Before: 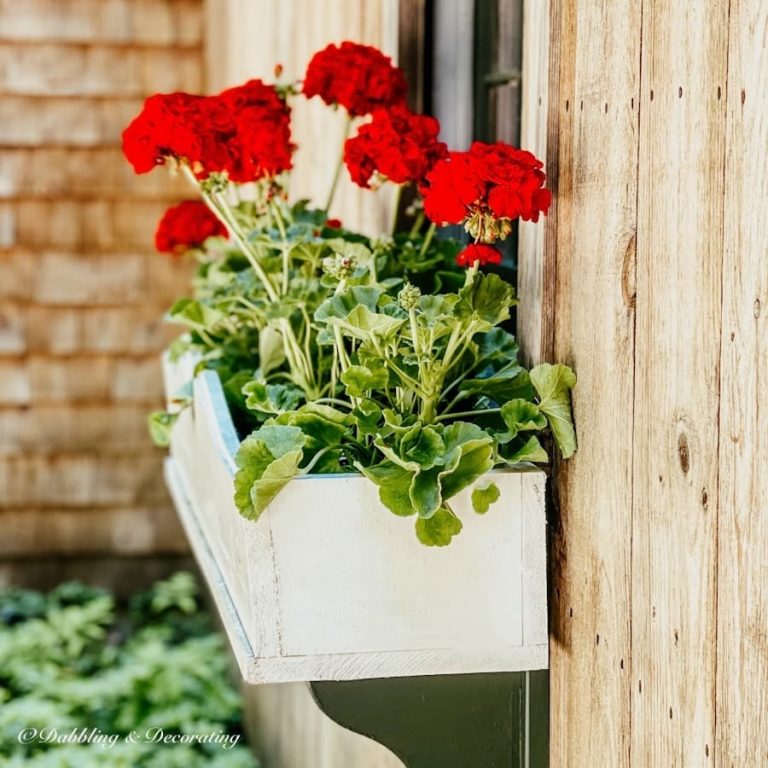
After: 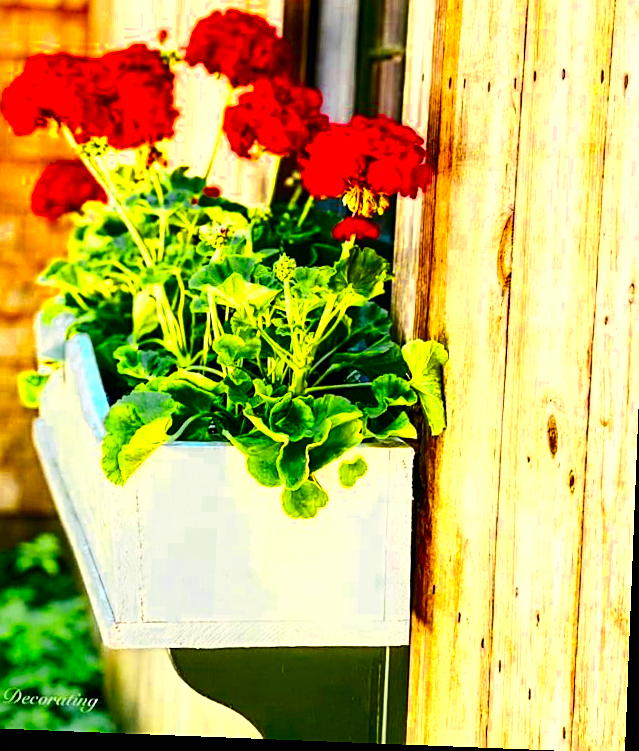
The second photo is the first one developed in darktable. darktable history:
local contrast: mode bilateral grid, contrast 100, coarseness 100, detail 91%, midtone range 0.2
contrast brightness saturation: contrast 0.26, brightness 0.02, saturation 0.87
crop and rotate: left 17.959%, top 5.771%, right 1.742%
sharpen: on, module defaults
color balance rgb: linear chroma grading › global chroma 15%, perceptual saturation grading › global saturation 30%
color zones: curves: ch0 [(0, 0.485) (0.178, 0.476) (0.261, 0.623) (0.411, 0.403) (0.708, 0.603) (0.934, 0.412)]; ch1 [(0.003, 0.485) (0.149, 0.496) (0.229, 0.584) (0.326, 0.551) (0.484, 0.262) (0.757, 0.643)]
rotate and perspective: rotation 2.27°, automatic cropping off
